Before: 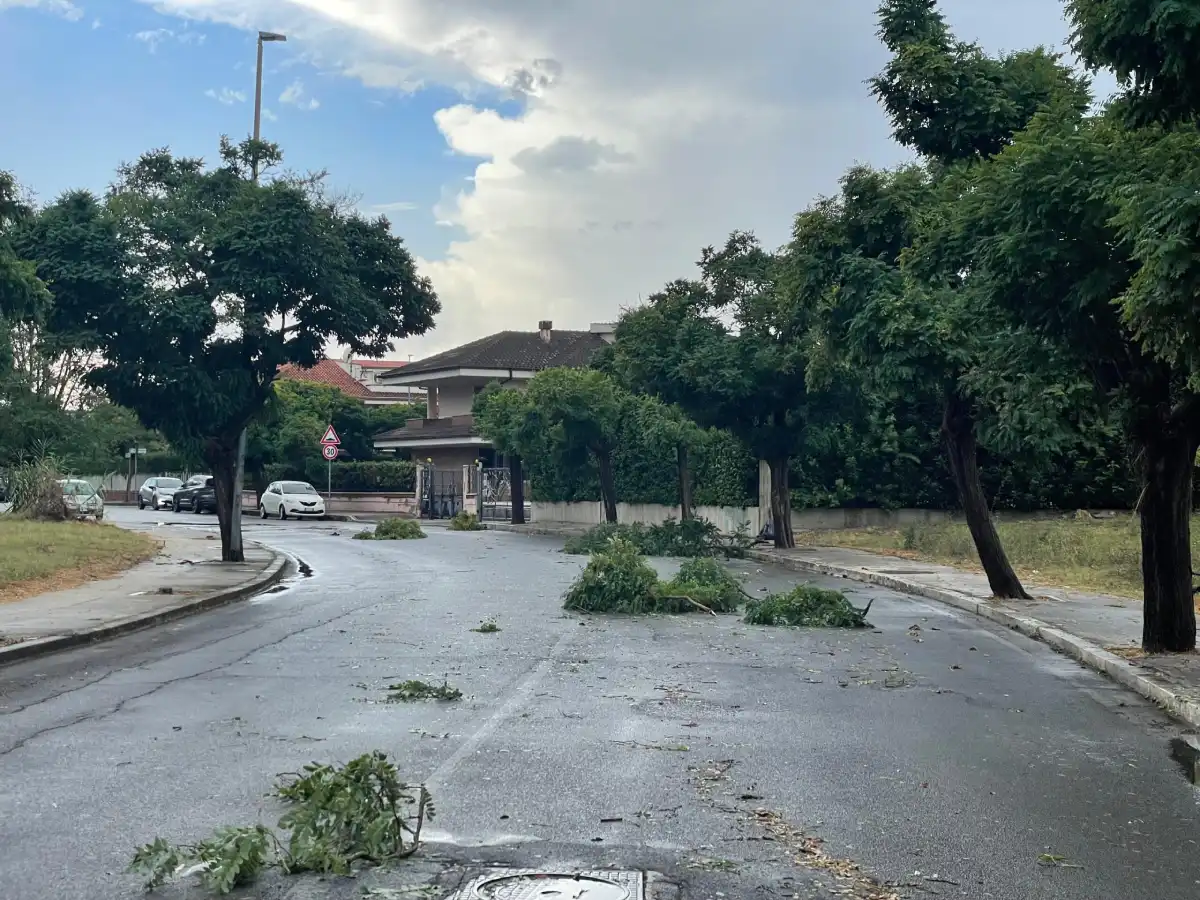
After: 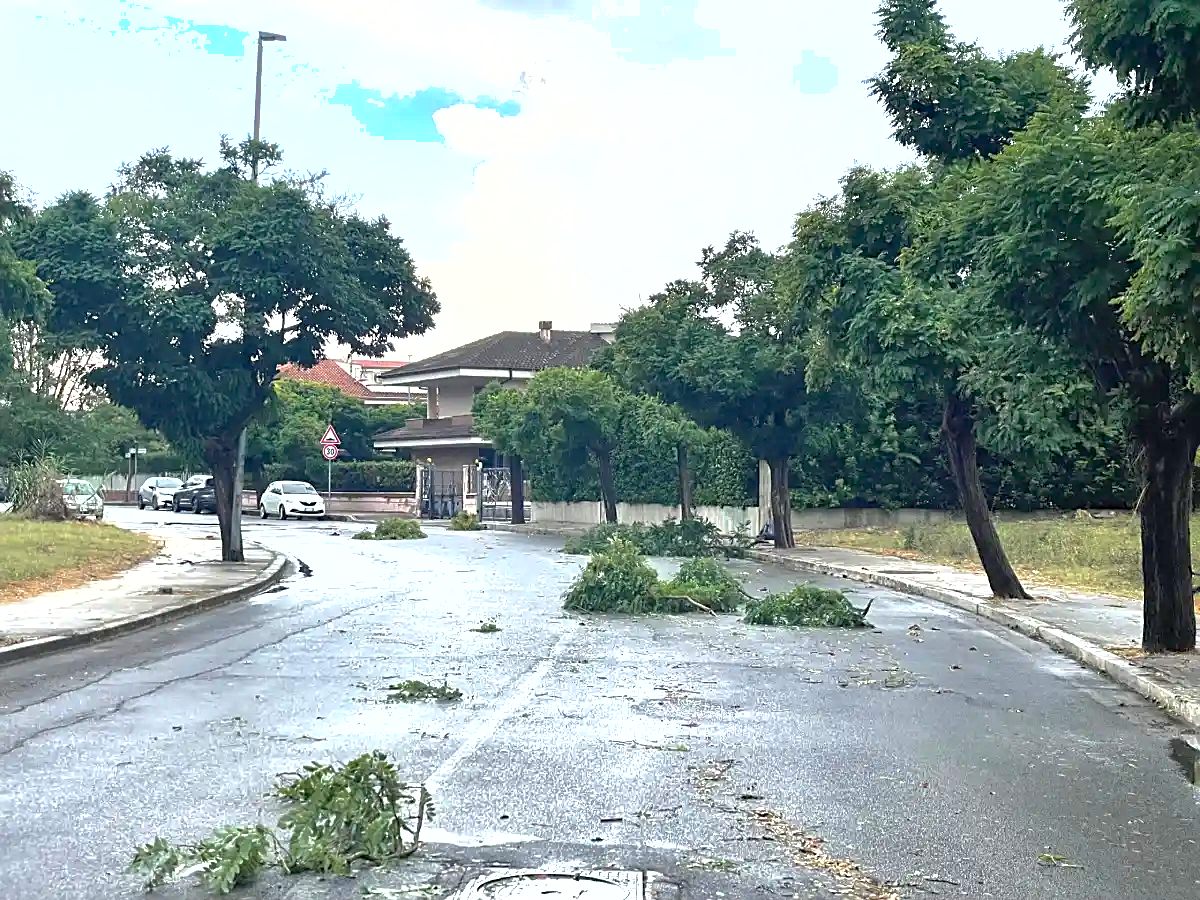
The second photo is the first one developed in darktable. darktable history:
shadows and highlights: on, module defaults
sharpen: on, module defaults
exposure: black level correction 0, exposure 1.2 EV, compensate highlight preservation false
